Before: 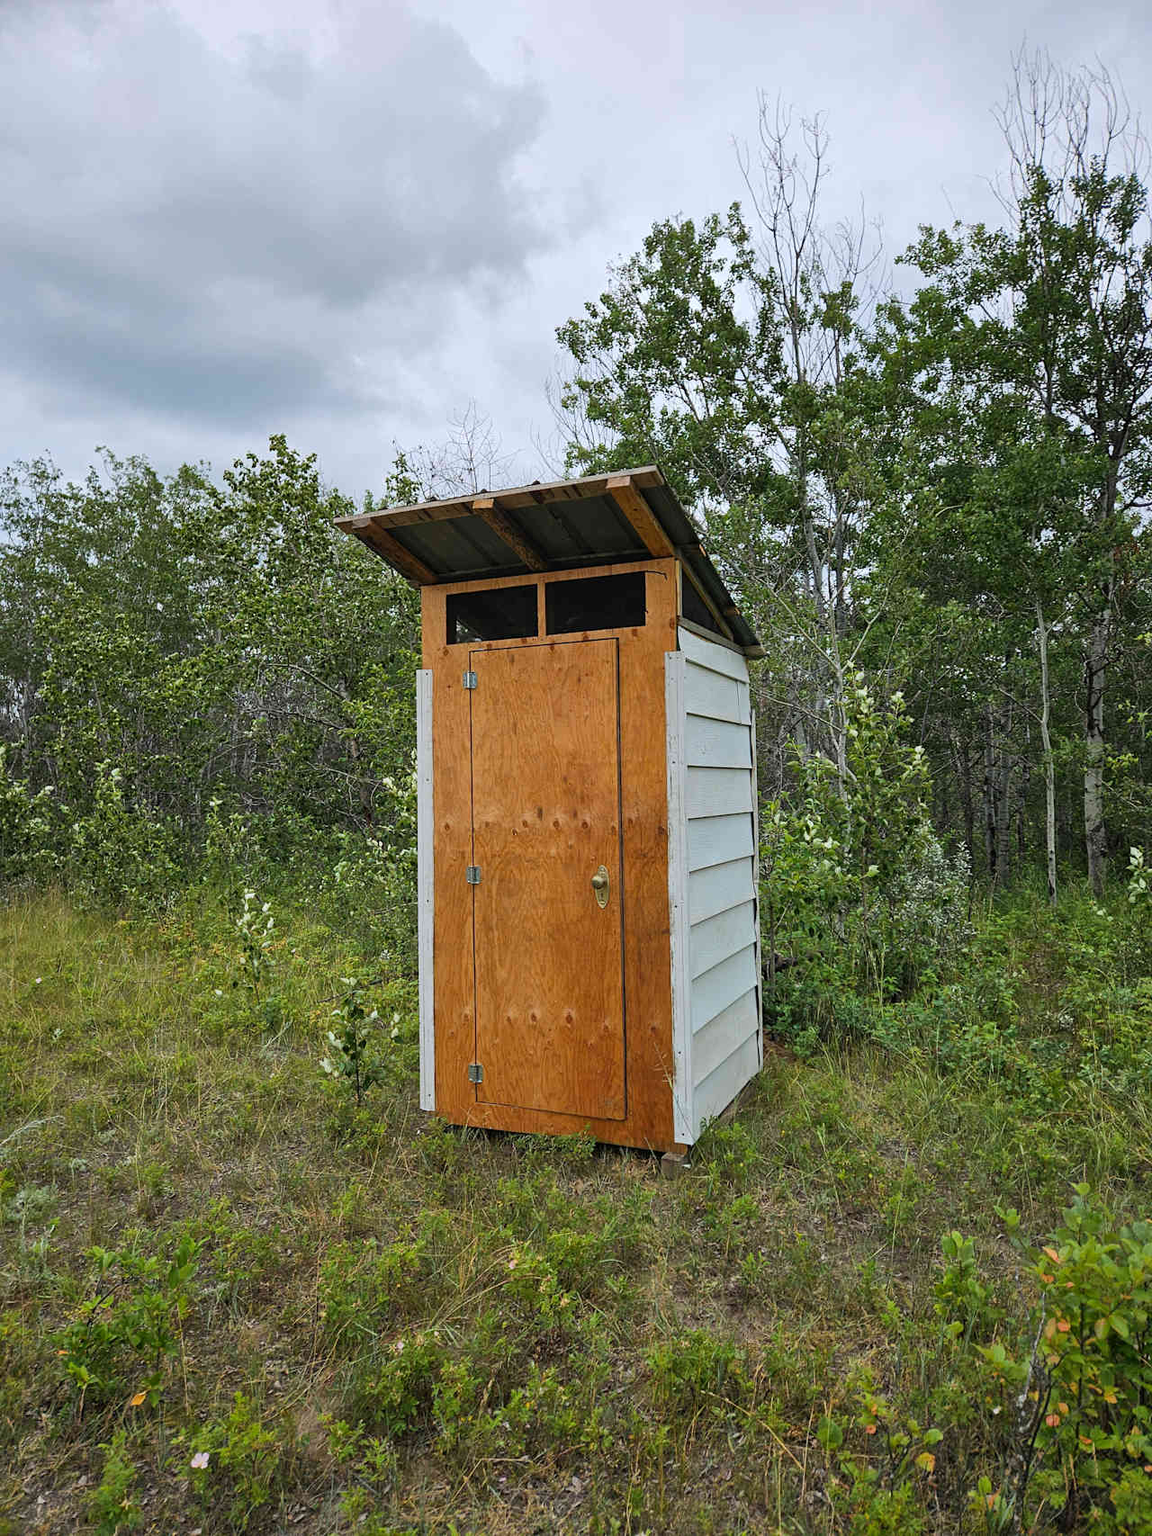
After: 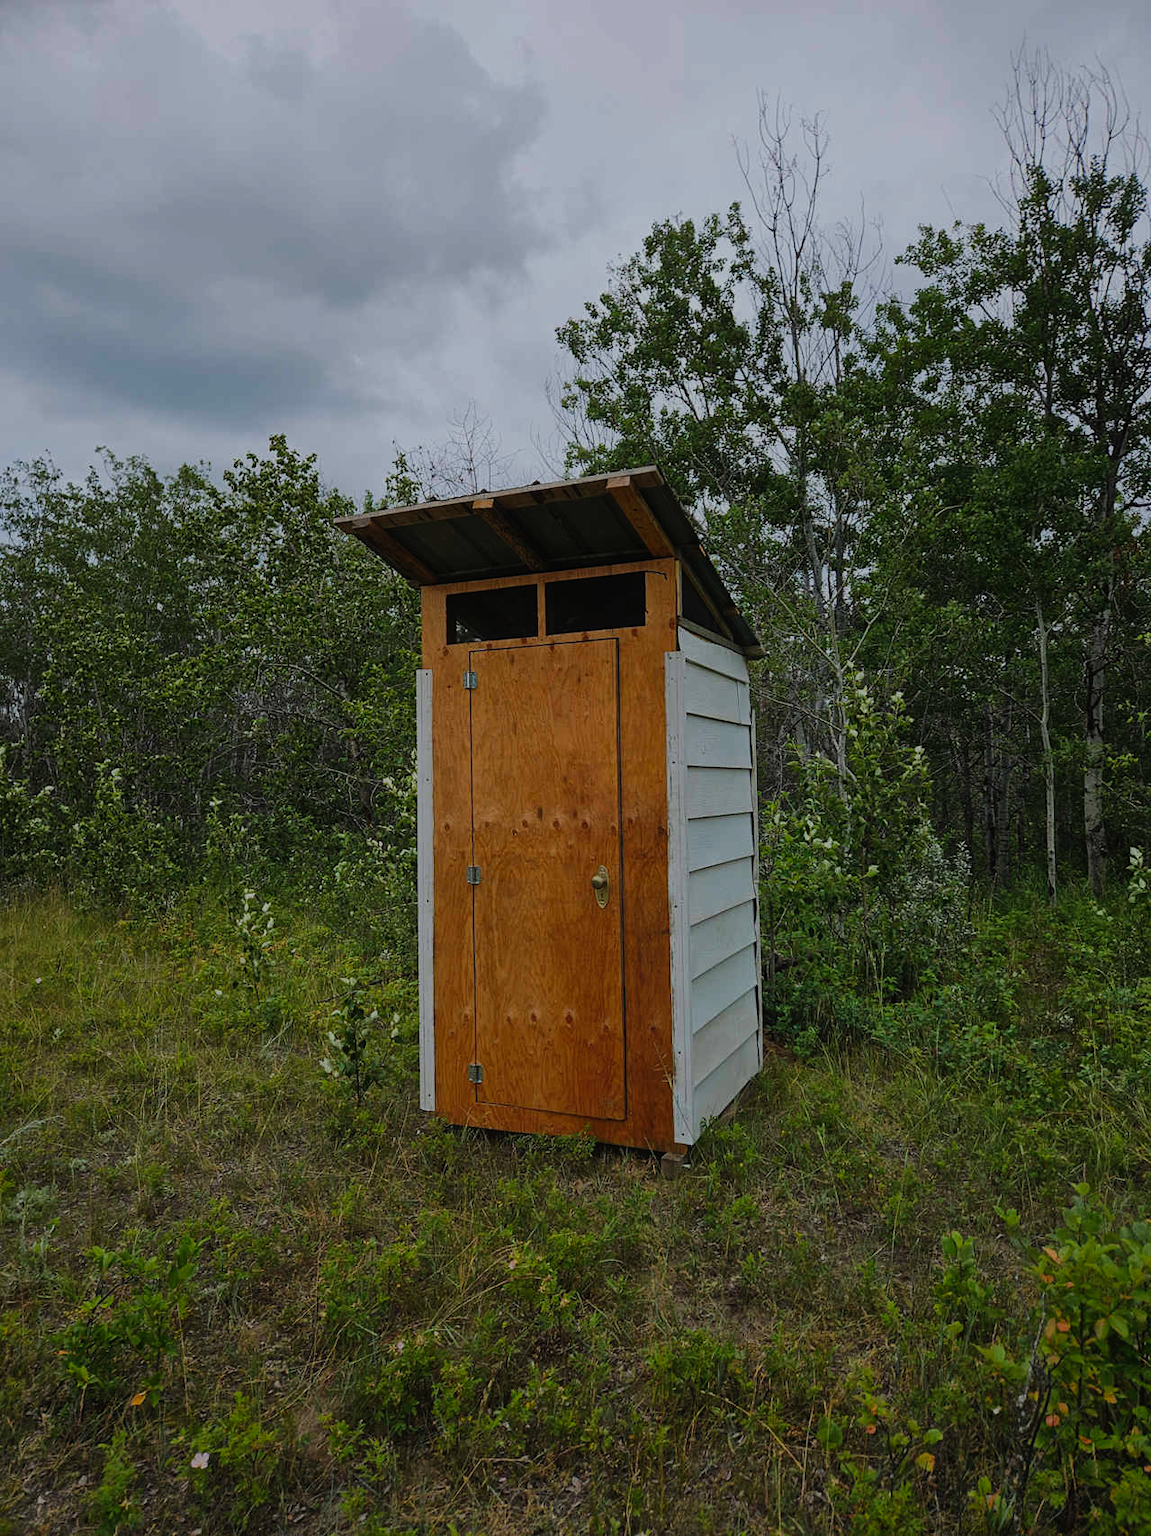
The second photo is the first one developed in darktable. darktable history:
contrast equalizer: y [[0.6 ×6], [0.55 ×6], [0 ×6], [0 ×6], [0 ×6]], mix -0.211
exposure: black level correction 0, exposure -0.849 EV, compensate highlight preservation false
tone curve: curves: ch0 [(0, 0) (0.003, 0.002) (0.011, 0.009) (0.025, 0.019) (0.044, 0.031) (0.069, 0.044) (0.1, 0.061) (0.136, 0.087) (0.177, 0.127) (0.224, 0.172) (0.277, 0.226) (0.335, 0.295) (0.399, 0.367) (0.468, 0.445) (0.543, 0.536) (0.623, 0.626) (0.709, 0.717) (0.801, 0.806) (0.898, 0.889) (1, 1)], preserve colors none
